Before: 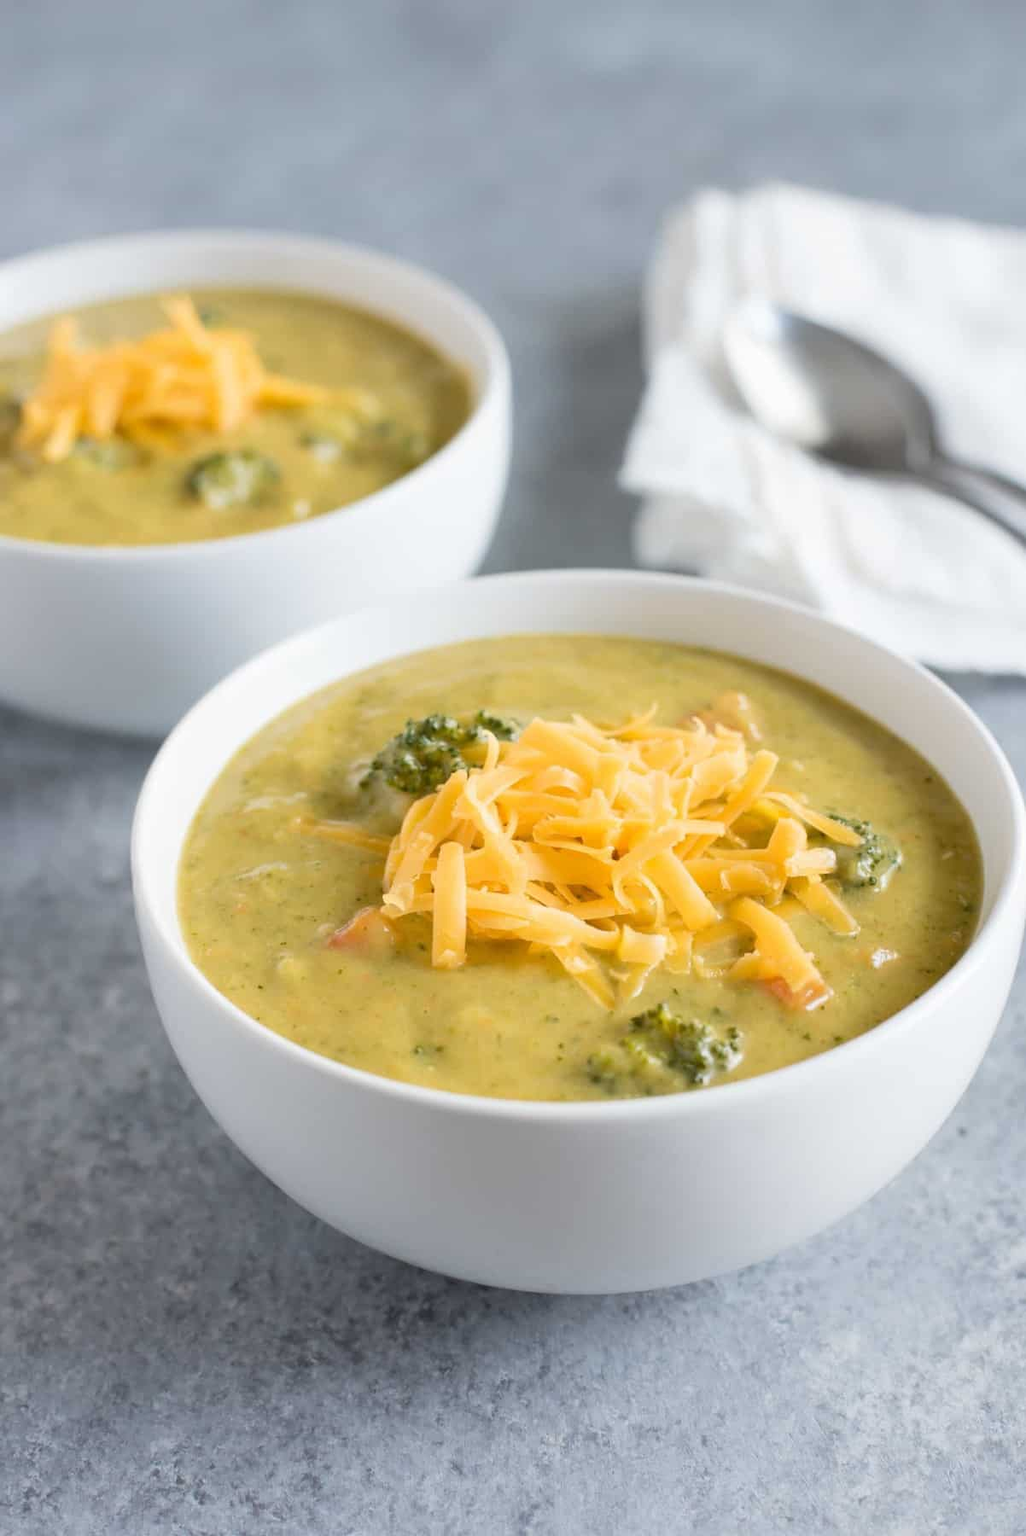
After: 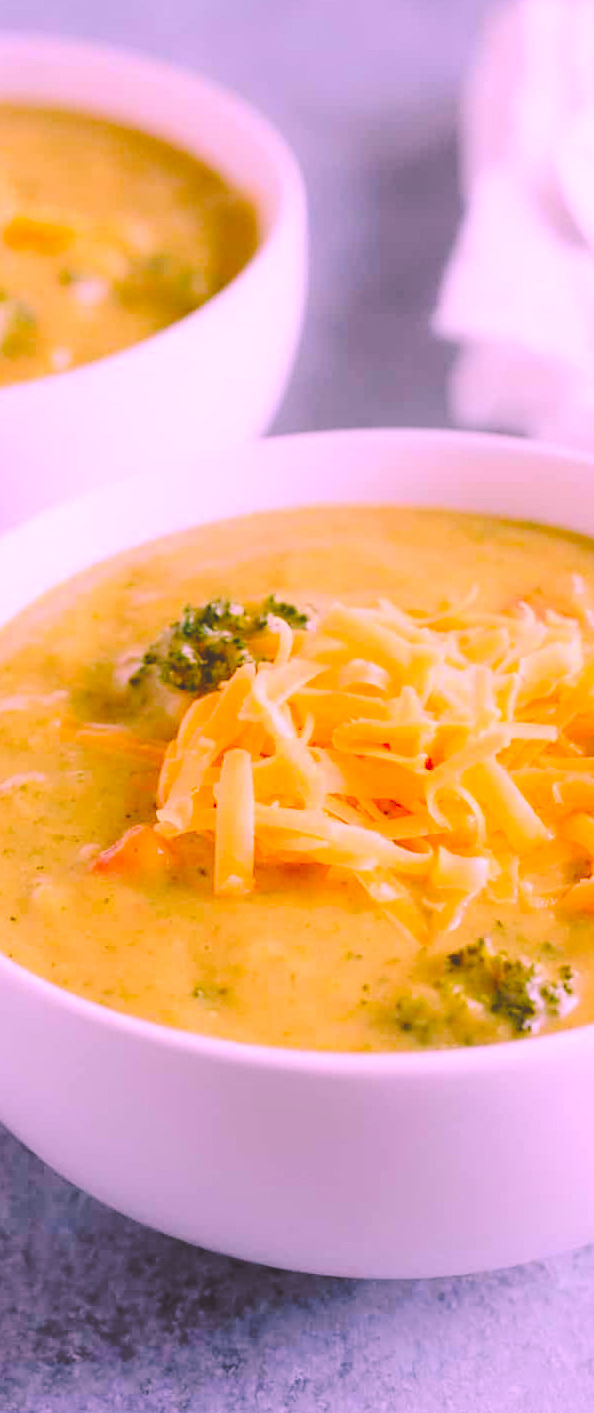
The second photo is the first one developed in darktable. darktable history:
base curve: curves: ch0 [(0, 0.024) (0.055, 0.065) (0.121, 0.166) (0.236, 0.319) (0.693, 0.726) (1, 1)], preserve colors none
crop and rotate: angle 0.02°, left 24.353%, top 13.219%, right 26.156%, bottom 8.224%
color correction: highlights a* 19.5, highlights b* -11.53, saturation 1.69
rgb levels: levels [[0.034, 0.472, 0.904], [0, 0.5, 1], [0, 0.5, 1]]
contrast equalizer: y [[0.5, 0.486, 0.447, 0.446, 0.489, 0.5], [0.5 ×6], [0.5 ×6], [0 ×6], [0 ×6]]
color balance rgb: perceptual saturation grading › global saturation 20%, perceptual saturation grading › highlights -25%, perceptual saturation grading › shadows 25%
